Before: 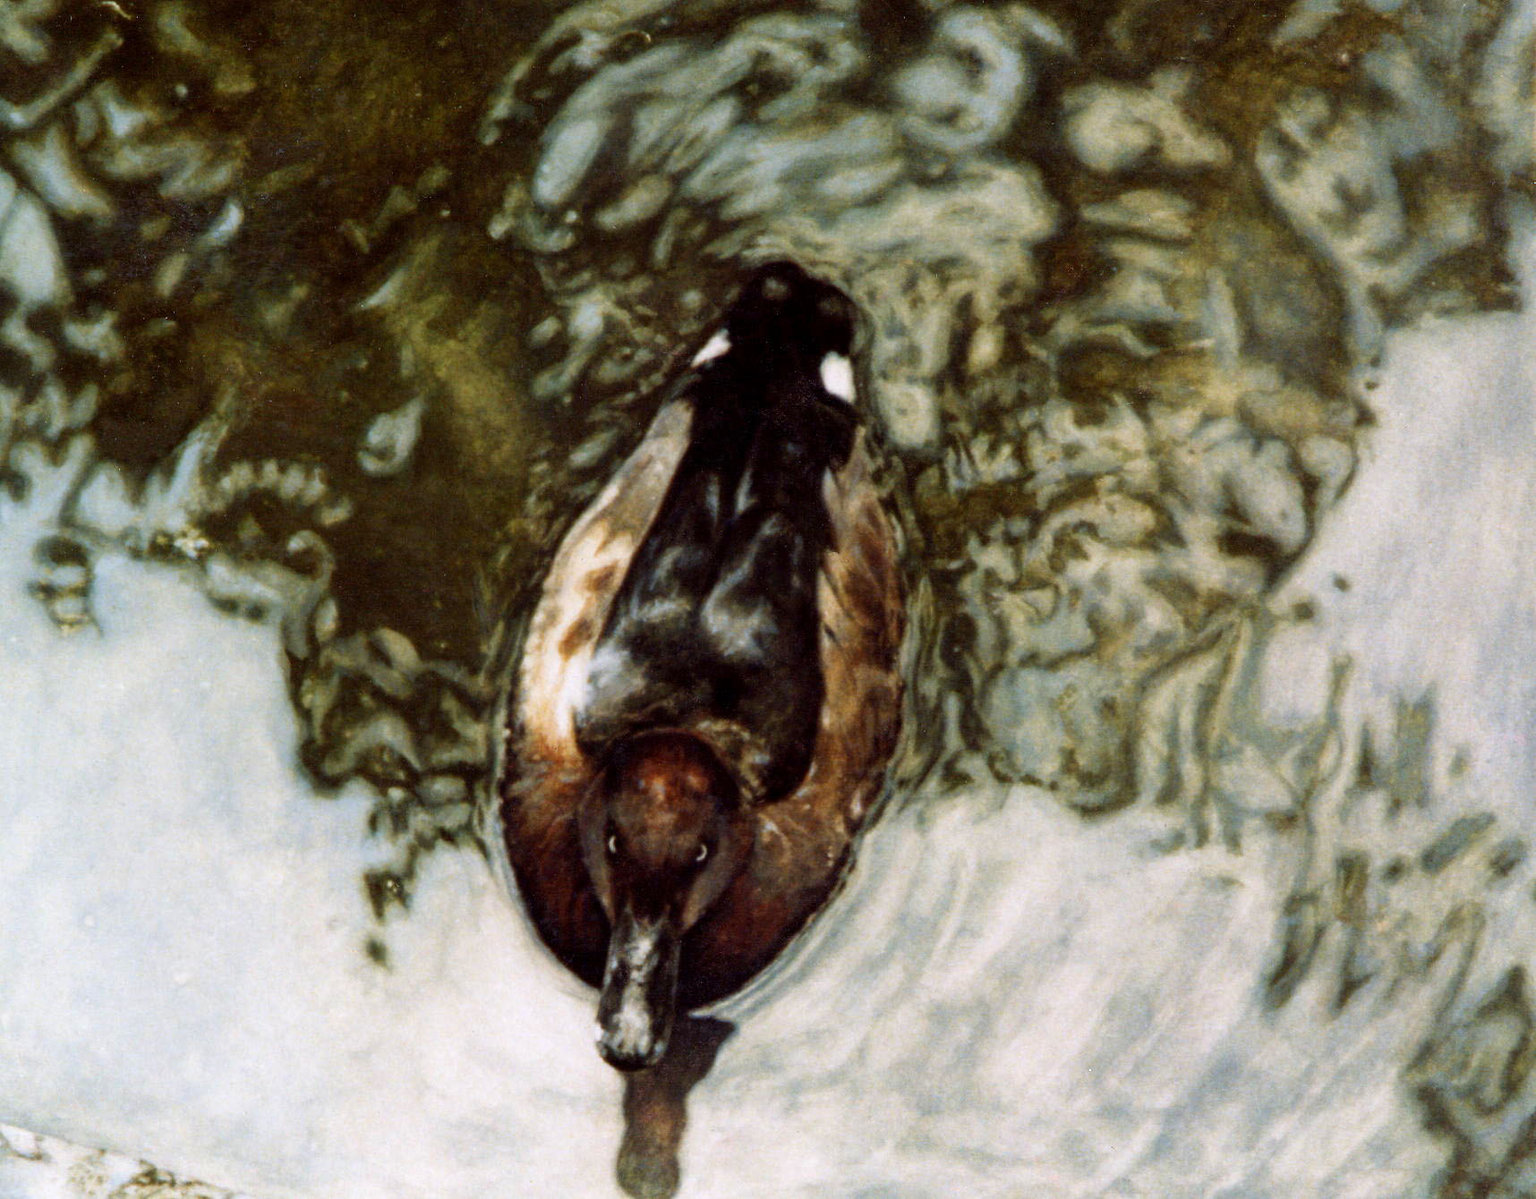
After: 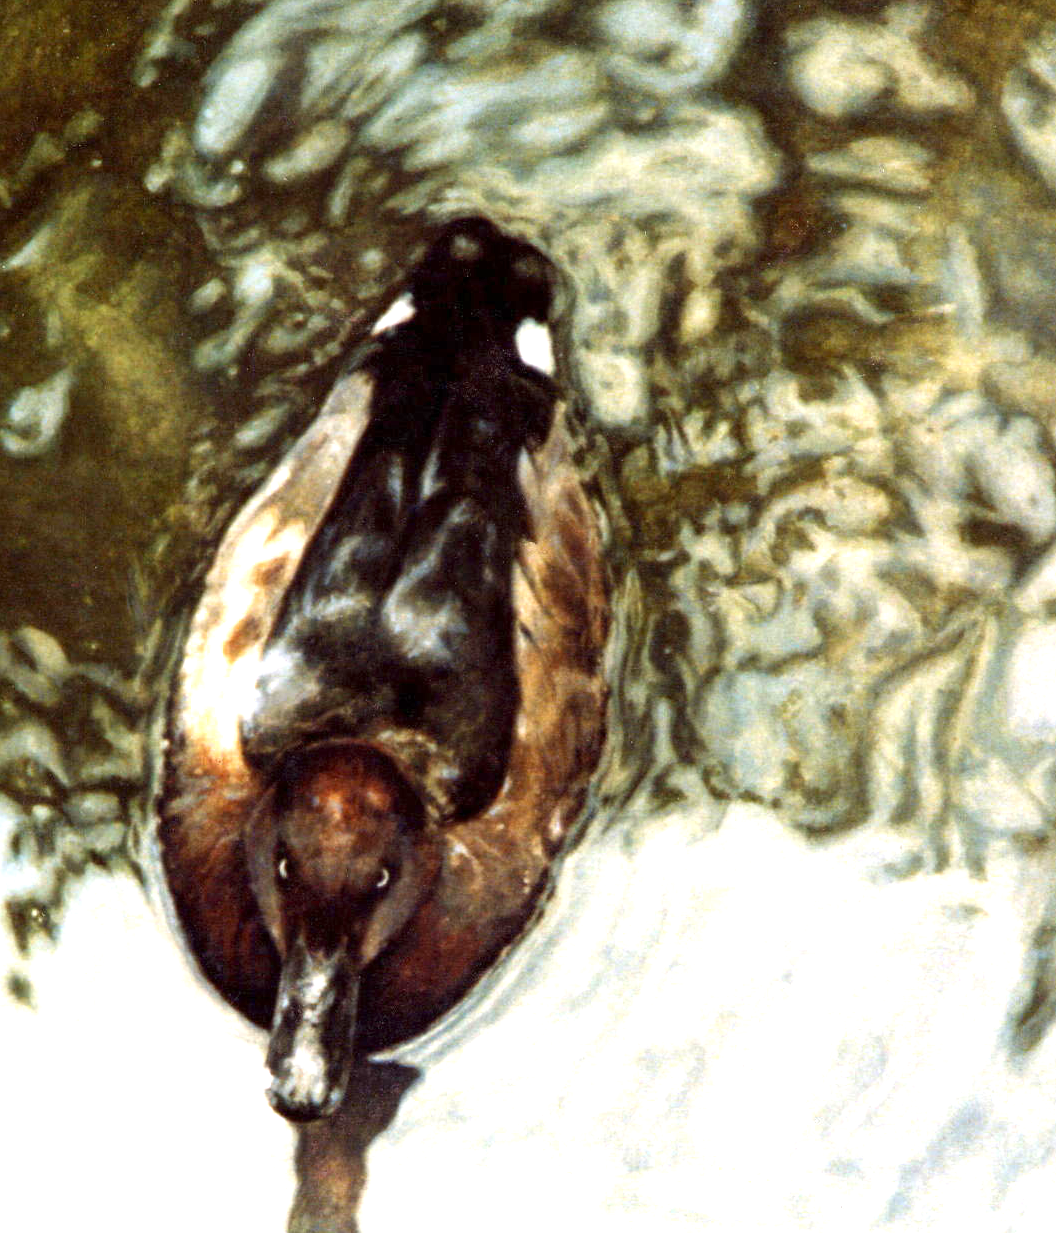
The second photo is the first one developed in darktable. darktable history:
exposure: exposure 0.991 EV, compensate highlight preservation false
crop and rotate: left 23.383%, top 5.637%, right 15.054%, bottom 2.34%
